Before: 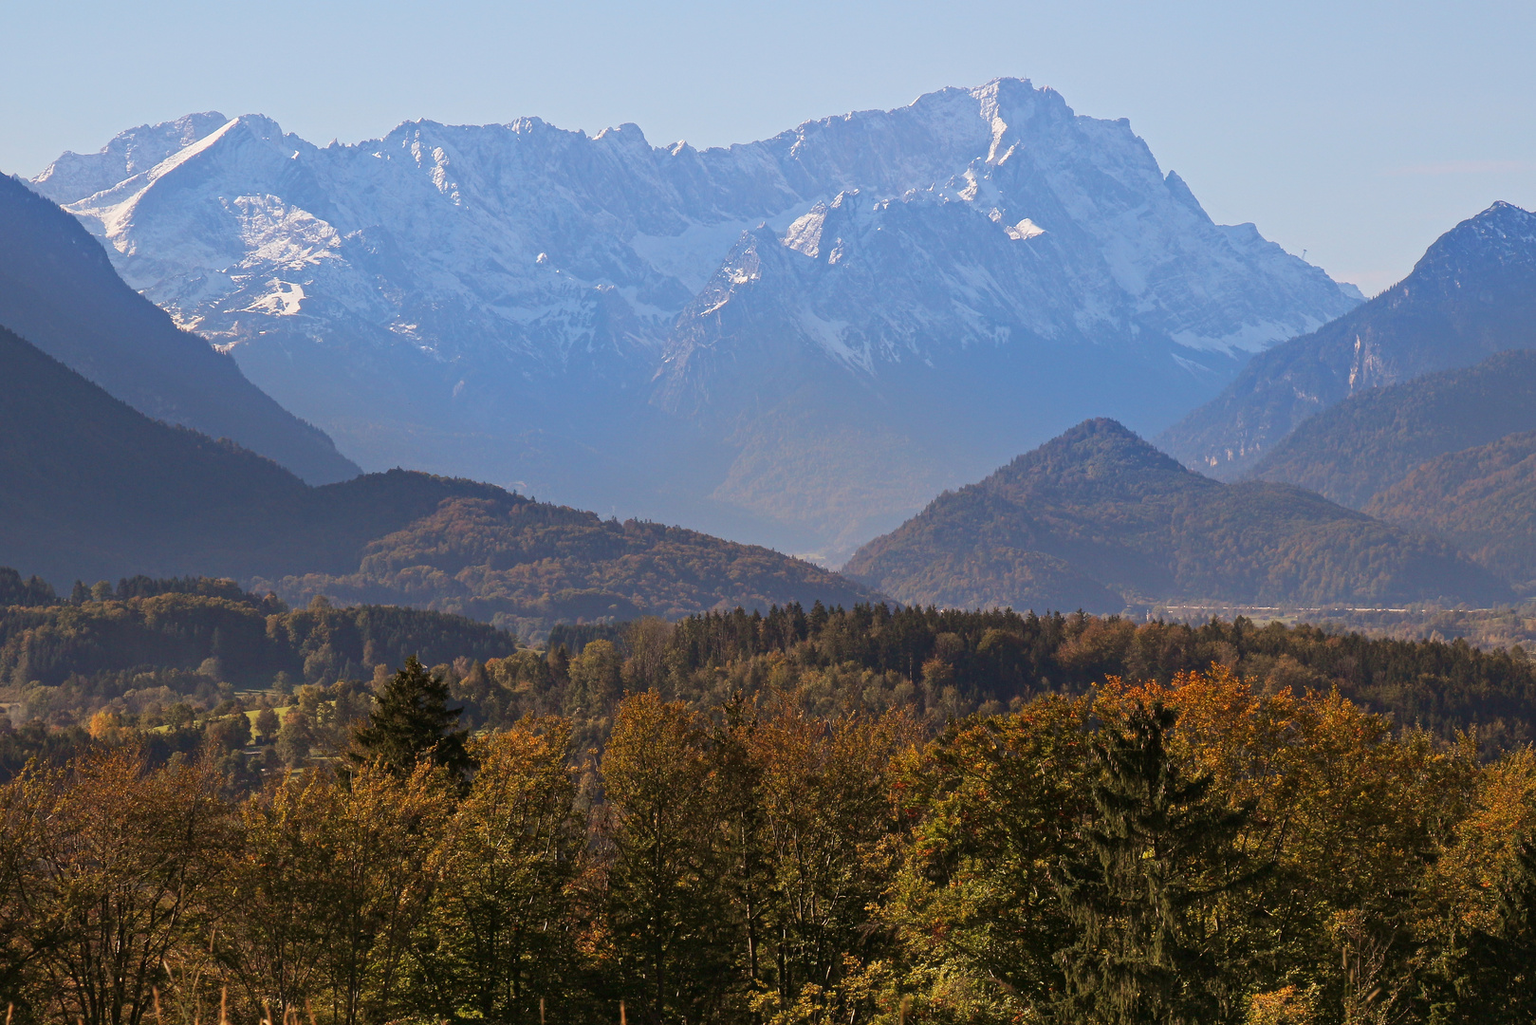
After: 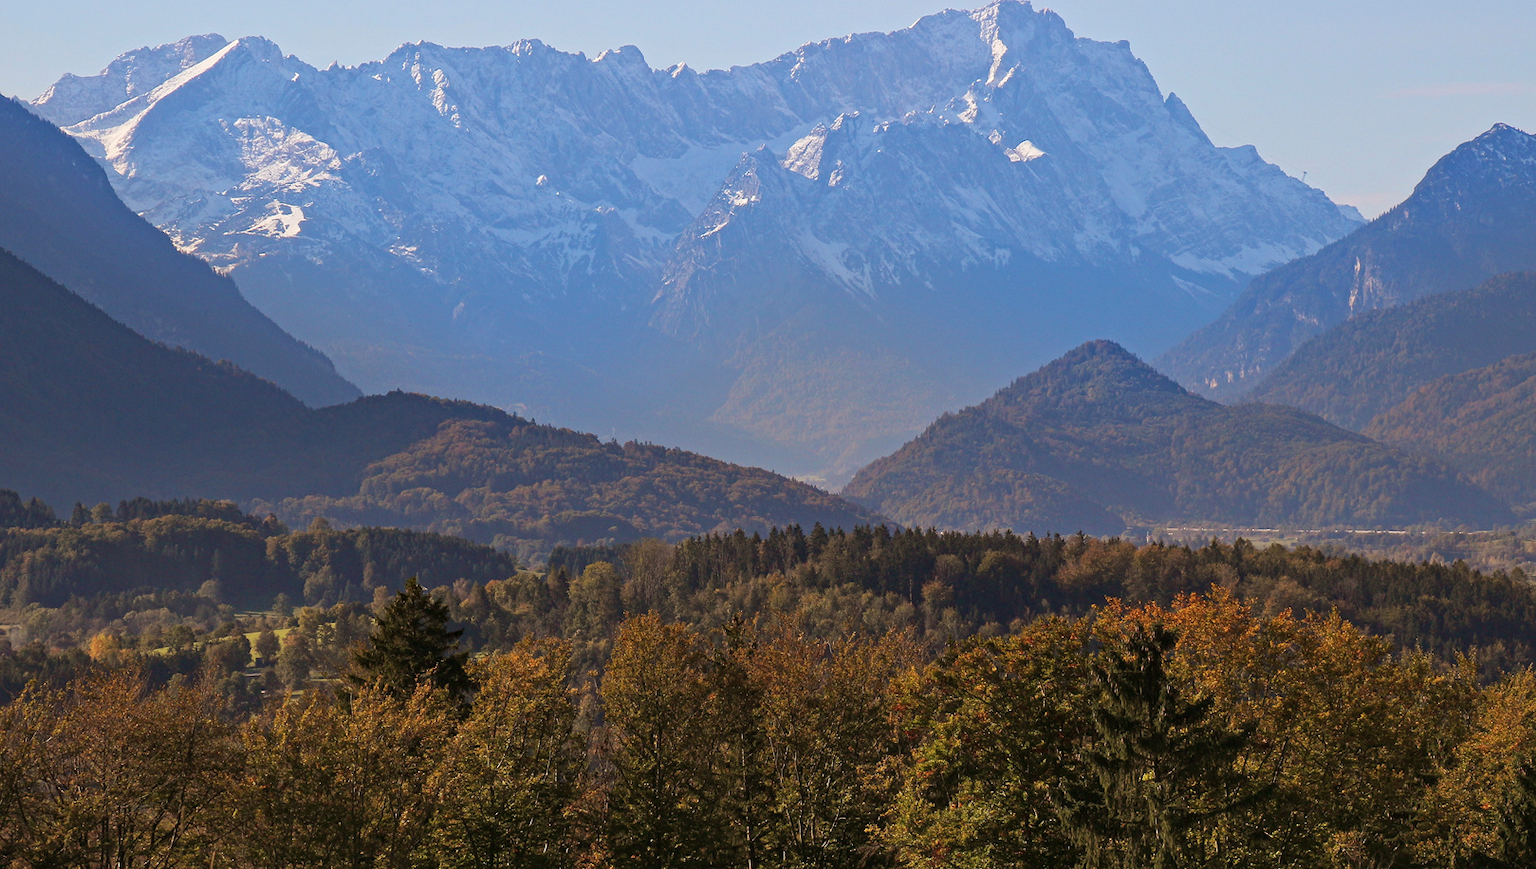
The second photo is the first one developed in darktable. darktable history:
haze removal: compatibility mode true, adaptive false
crop: top 7.622%, bottom 7.541%
color zones: curves: ch1 [(0, 0.469) (0.01, 0.469) (0.12, 0.446) (0.248, 0.469) (0.5, 0.5) (0.748, 0.5) (0.99, 0.469) (1, 0.469)]
